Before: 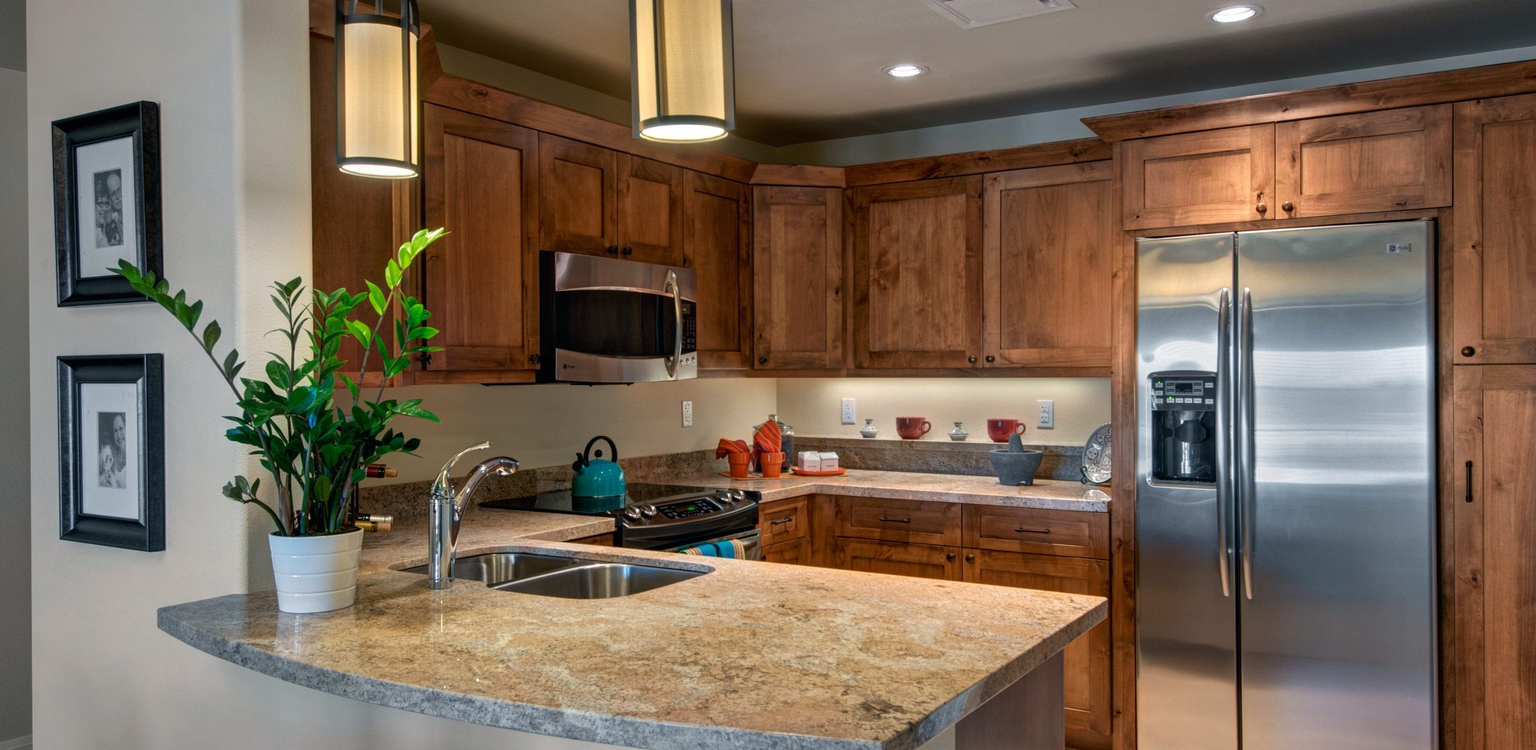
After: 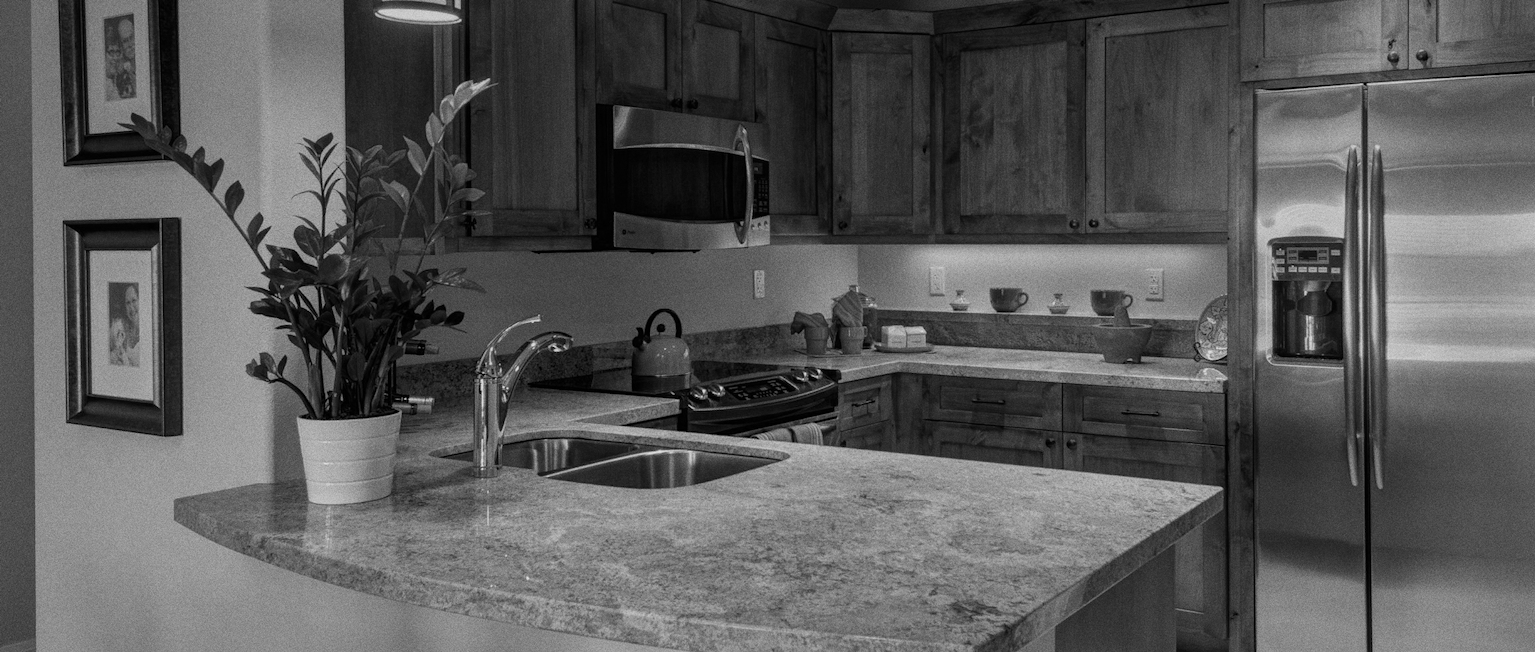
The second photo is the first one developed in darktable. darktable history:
grain: coarseness 0.09 ISO, strength 40%
color zones: curves: ch1 [(0, 0.679) (0.143, 0.647) (0.286, 0.261) (0.378, -0.011) (0.571, 0.396) (0.714, 0.399) (0.857, 0.406) (1, 0.679)]
crop: top 20.916%, right 9.437%, bottom 0.316%
color calibration: output gray [0.246, 0.254, 0.501, 0], gray › normalize channels true, illuminant same as pipeline (D50), adaptation XYZ, x 0.346, y 0.359, gamut compression 0
graduated density: rotation 5.63°, offset 76.9
